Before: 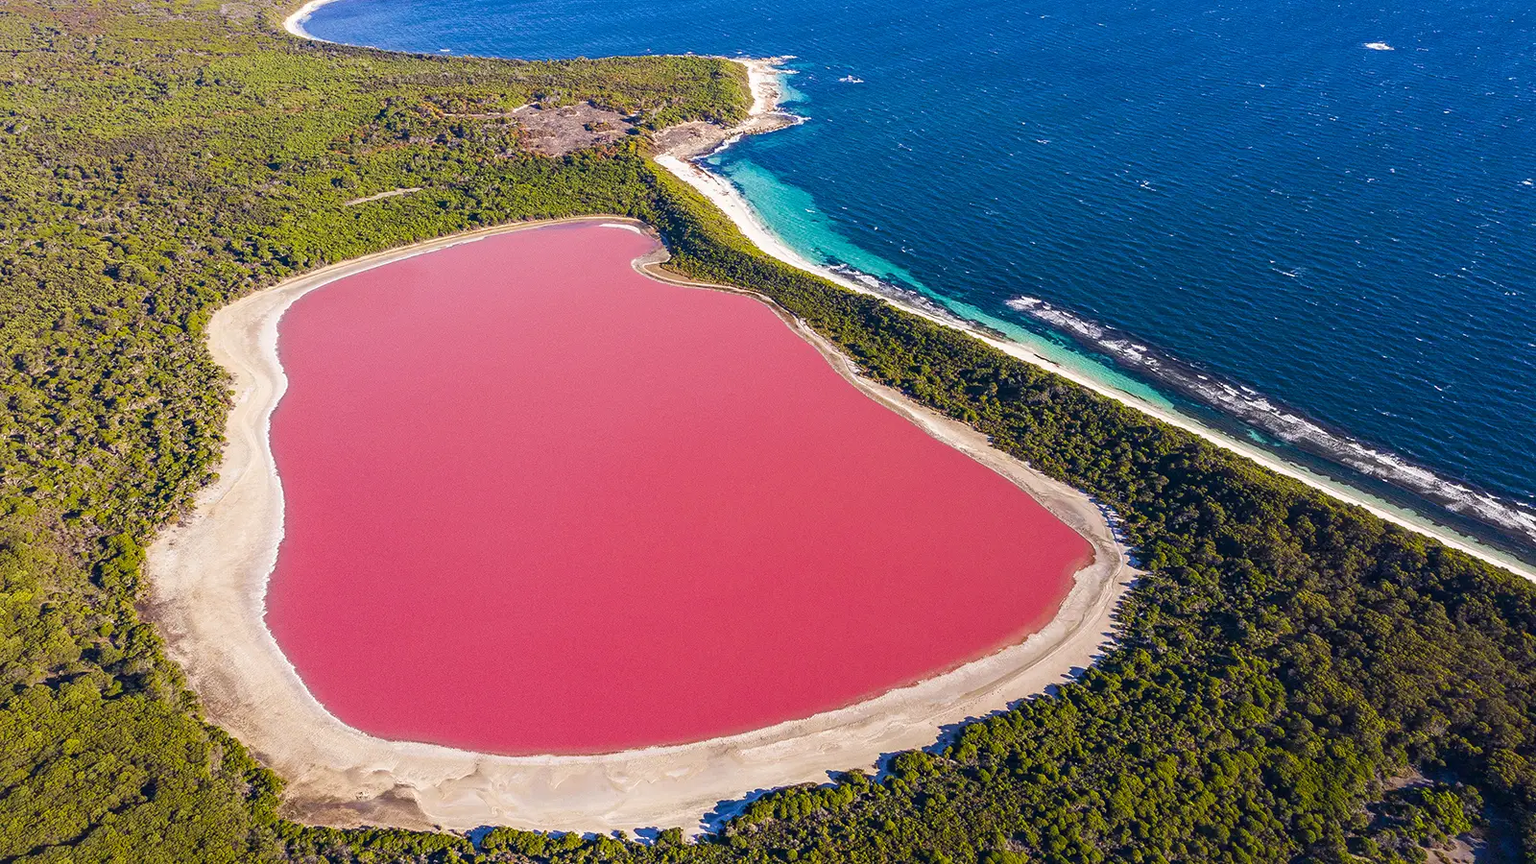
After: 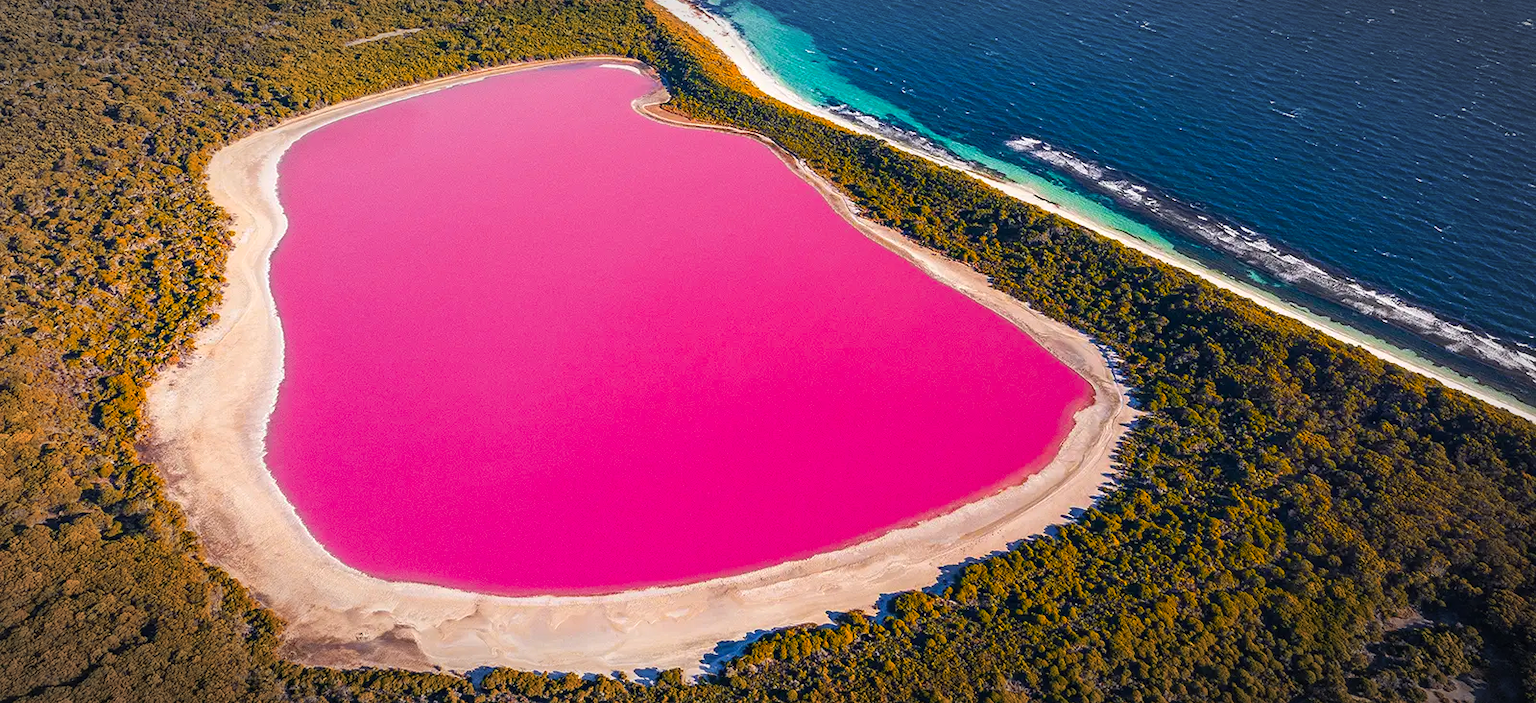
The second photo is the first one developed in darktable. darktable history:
vignetting: automatic ratio true
crop and rotate: top 18.507%
base curve: preserve colors none
color zones: curves: ch1 [(0.24, 0.629) (0.75, 0.5)]; ch2 [(0.255, 0.454) (0.745, 0.491)], mix 102.12%
